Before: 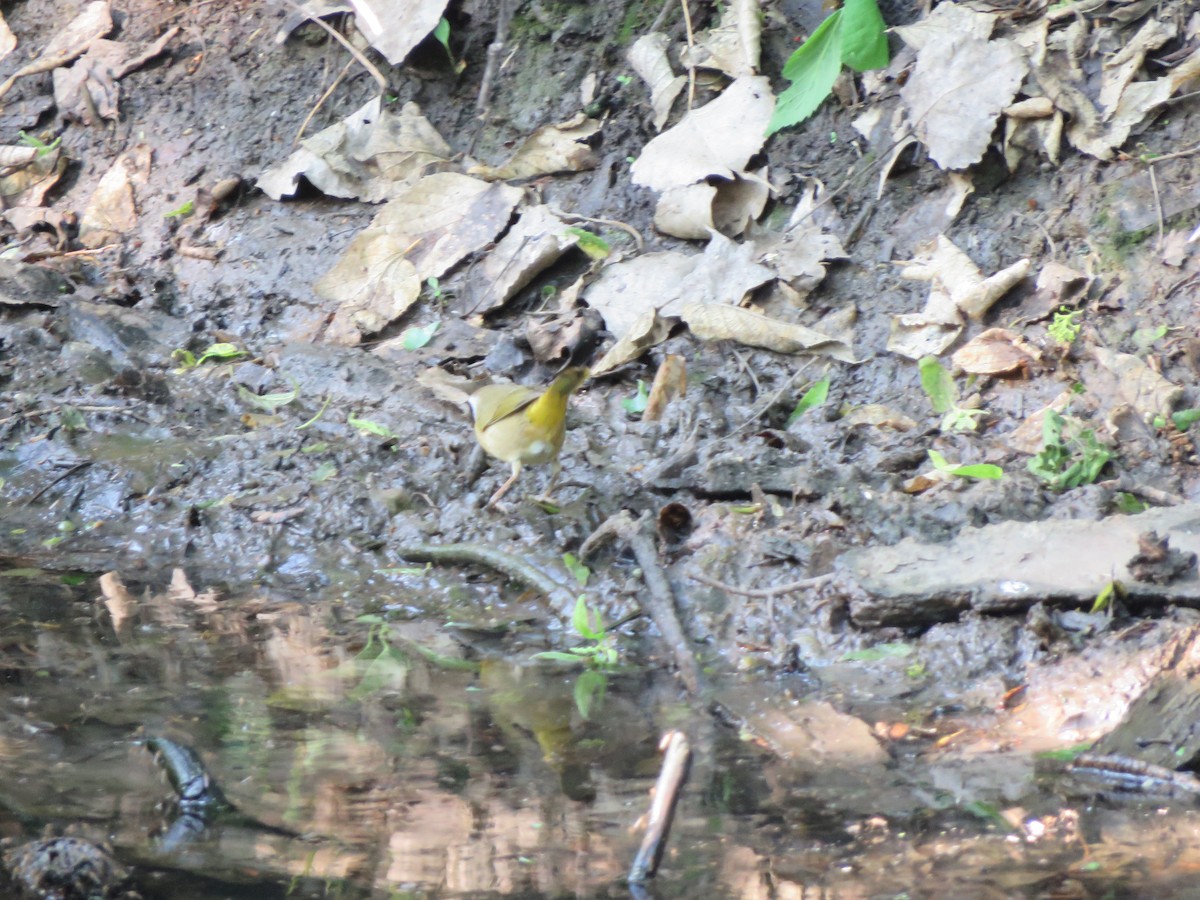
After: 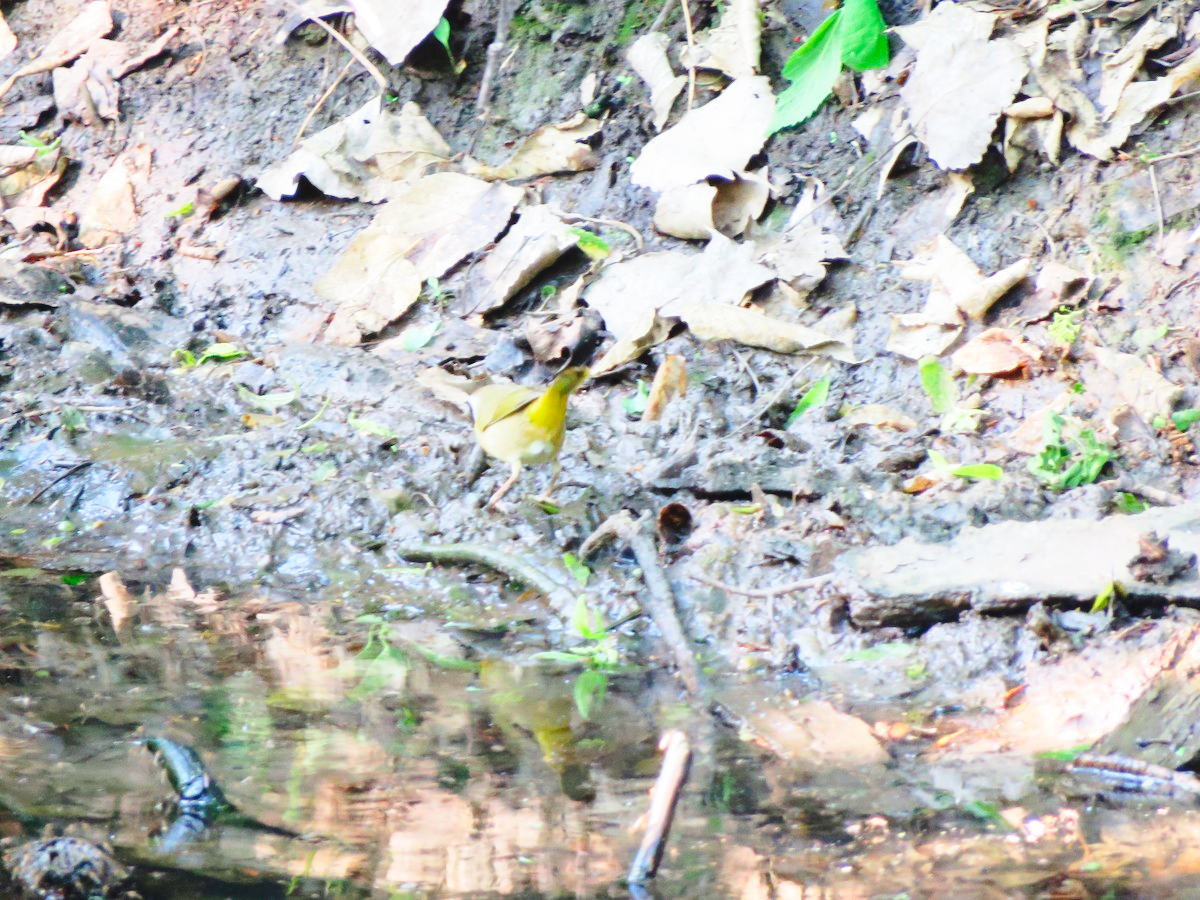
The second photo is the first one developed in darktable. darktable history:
base curve: curves: ch0 [(0, 0) (0.028, 0.03) (0.121, 0.232) (0.46, 0.748) (0.859, 0.968) (1, 1)], preserve colors none
color contrast: green-magenta contrast 1.69, blue-yellow contrast 1.49
